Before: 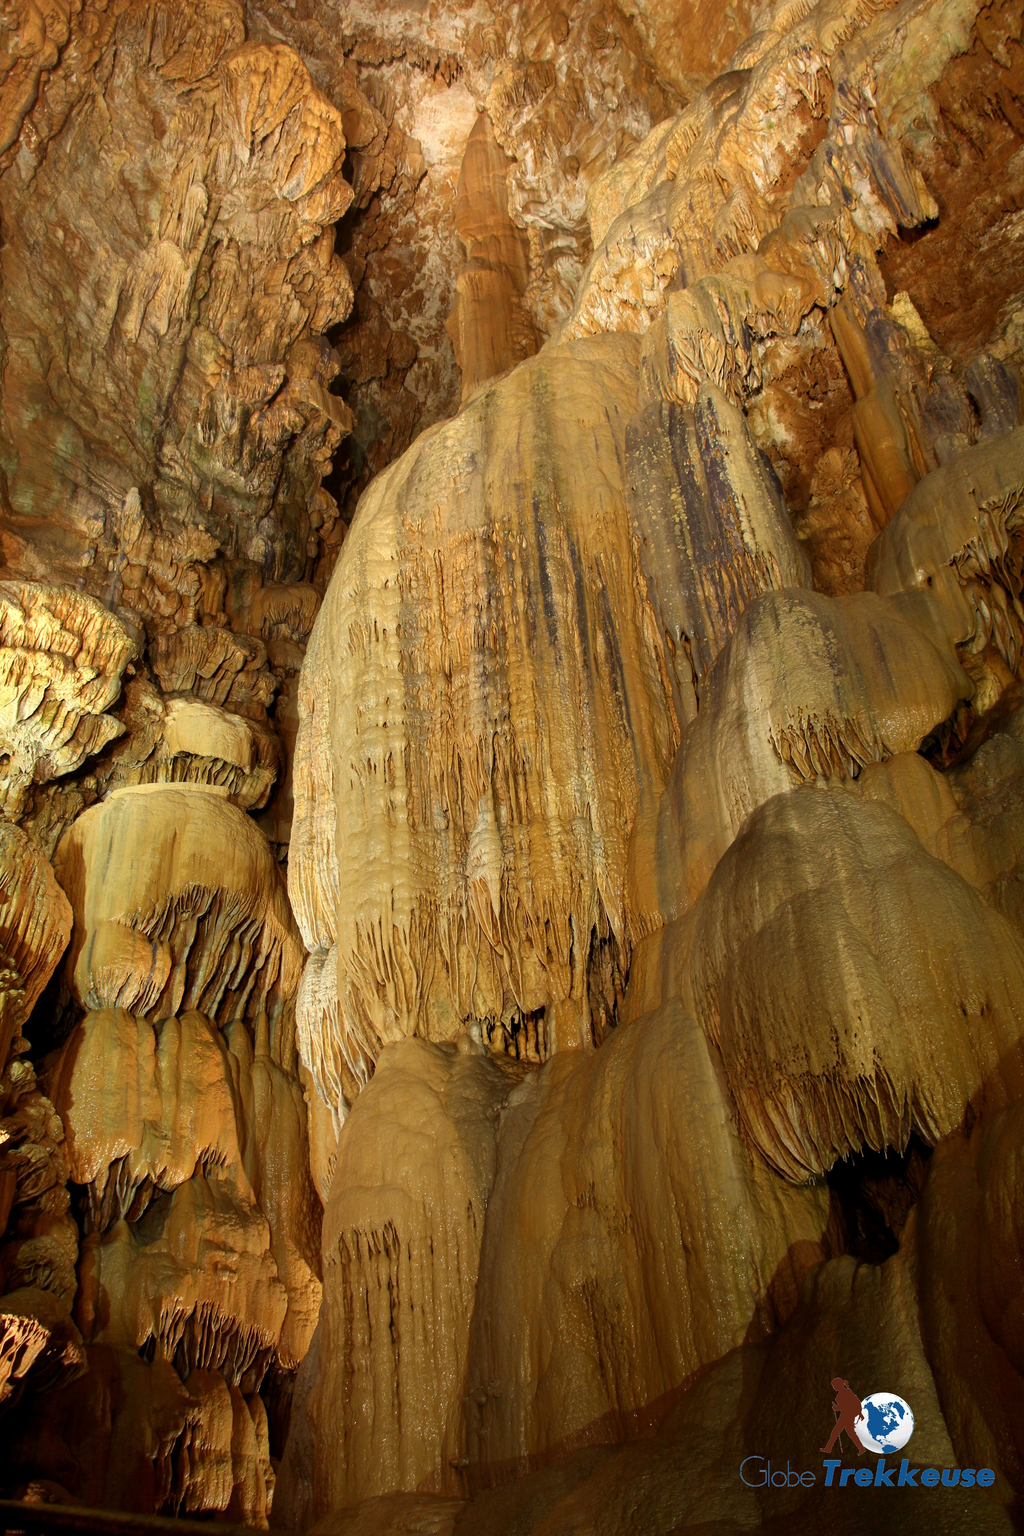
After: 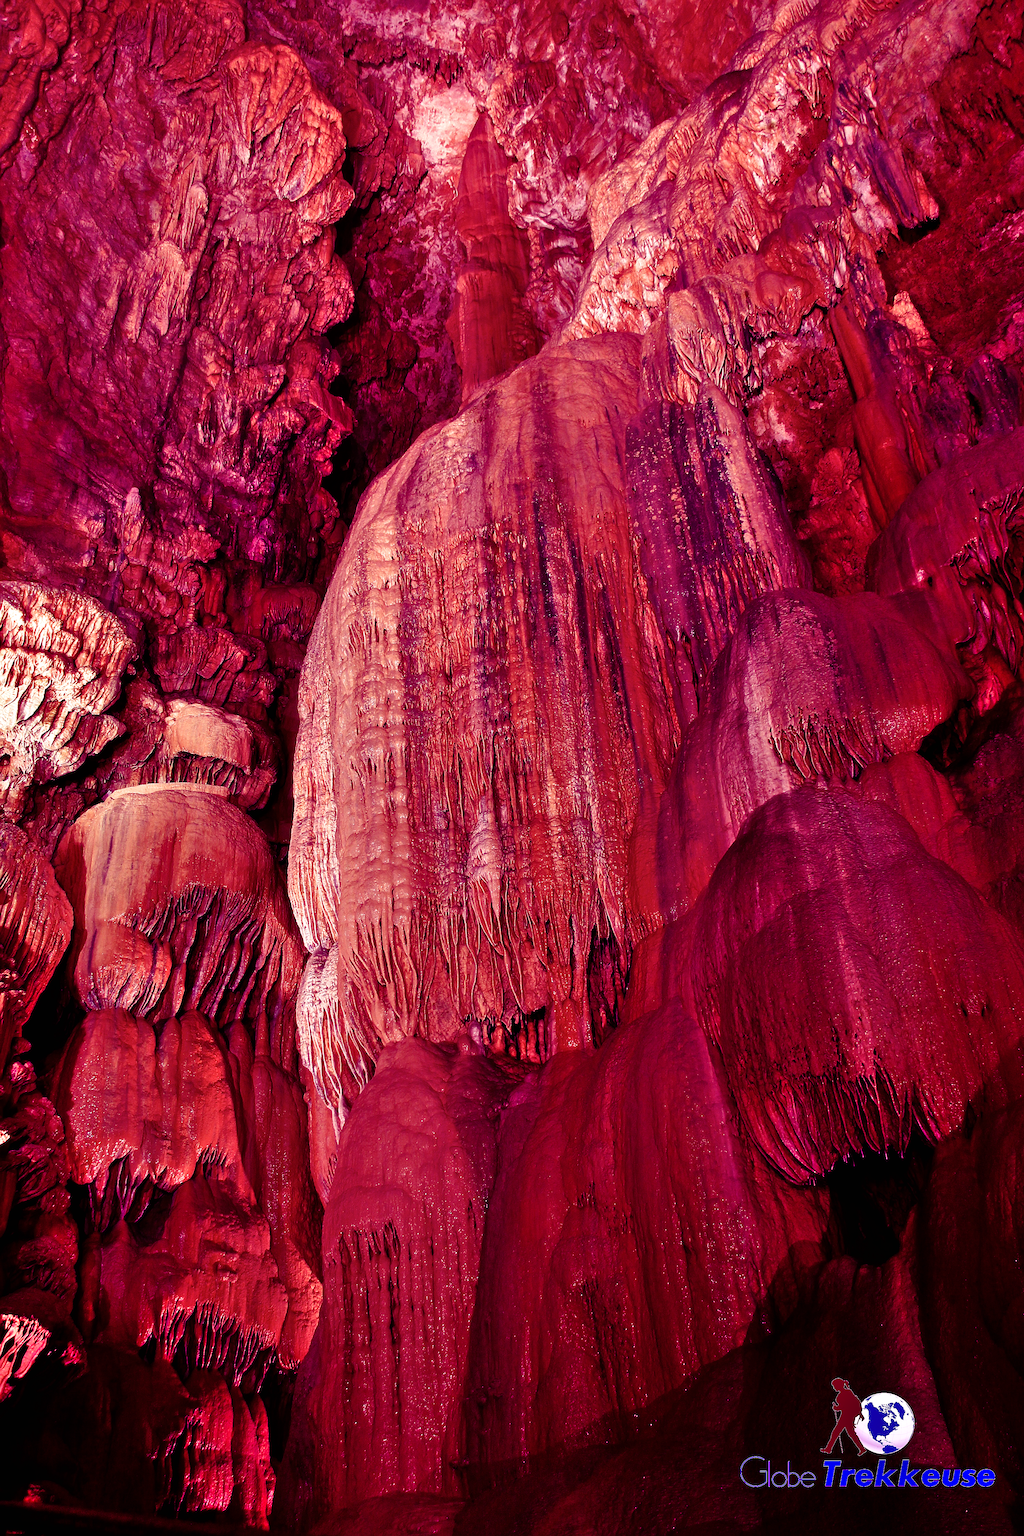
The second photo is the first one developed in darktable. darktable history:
color balance: mode lift, gamma, gain (sRGB), lift [1, 1, 0.101, 1]
filmic rgb: white relative exposure 2.2 EV, hardness 6.97
sharpen: amount 0.55
shadows and highlights: shadows 49, highlights -41, soften with gaussian
